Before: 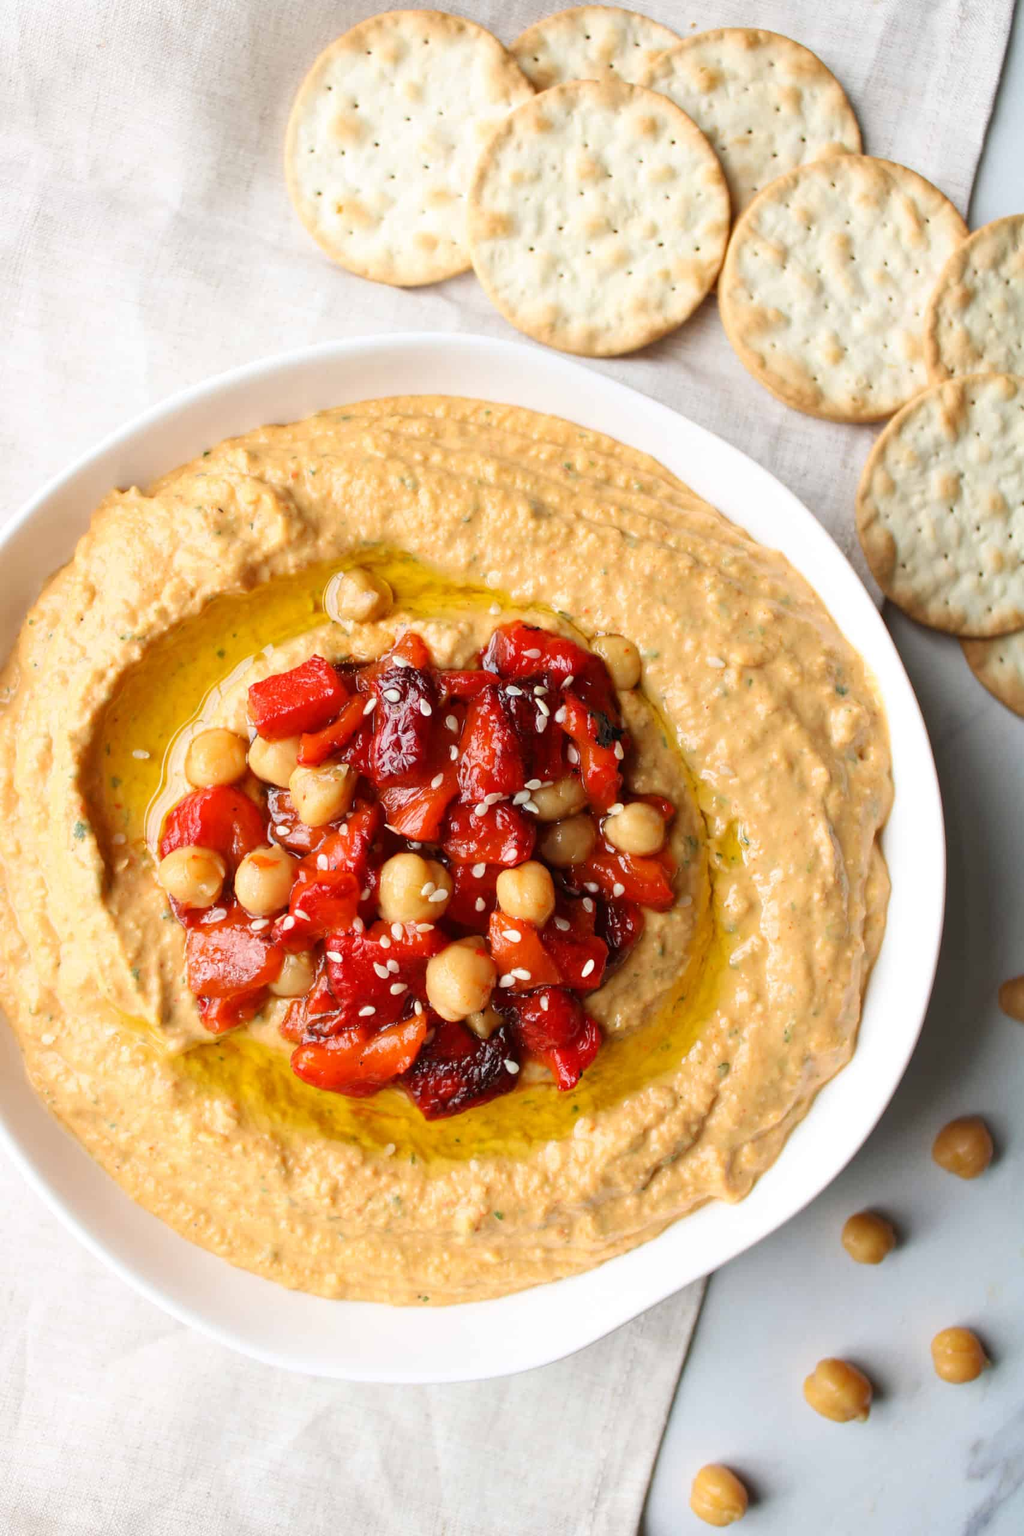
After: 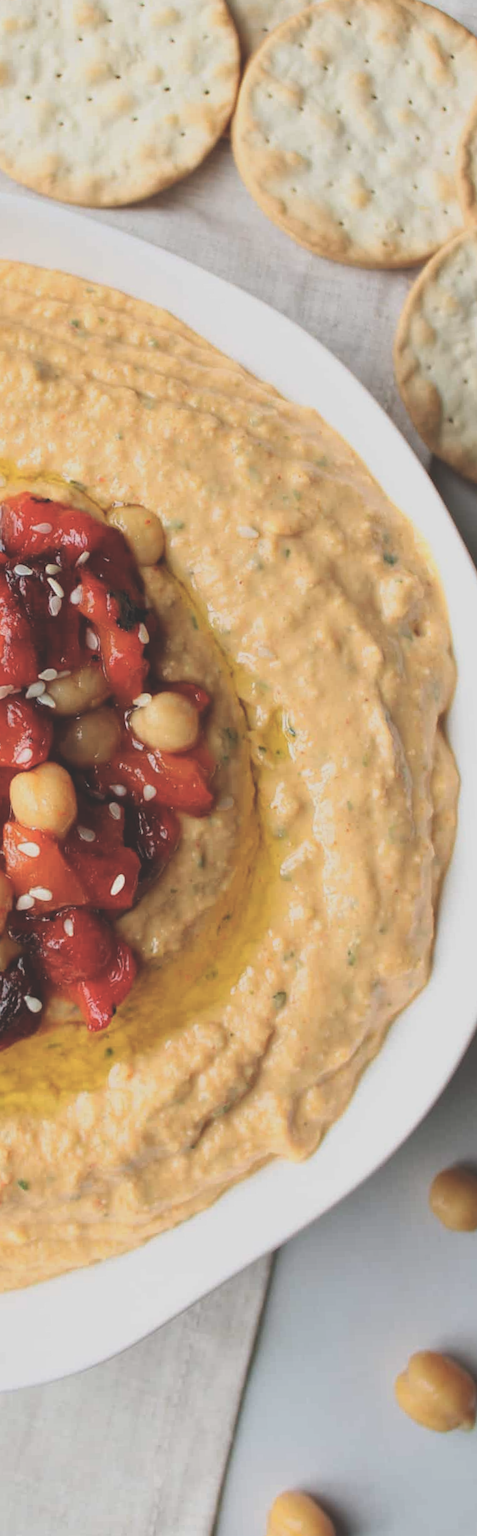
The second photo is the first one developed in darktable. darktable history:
color zones: curves: ch0 [(0, 0.558) (0.143, 0.559) (0.286, 0.529) (0.429, 0.505) (0.571, 0.5) (0.714, 0.5) (0.857, 0.5) (1, 0.558)]; ch1 [(0, 0.469) (0.01, 0.469) (0.12, 0.446) (0.248, 0.469) (0.5, 0.5) (0.748, 0.5) (0.99, 0.469) (1, 0.469)]
exposure: black level correction -0.036, exposure -0.497 EV, compensate highlight preservation false
rotate and perspective: rotation -1.68°, lens shift (vertical) -0.146, crop left 0.049, crop right 0.912, crop top 0.032, crop bottom 0.96
crop: left 47.628%, top 6.643%, right 7.874%
